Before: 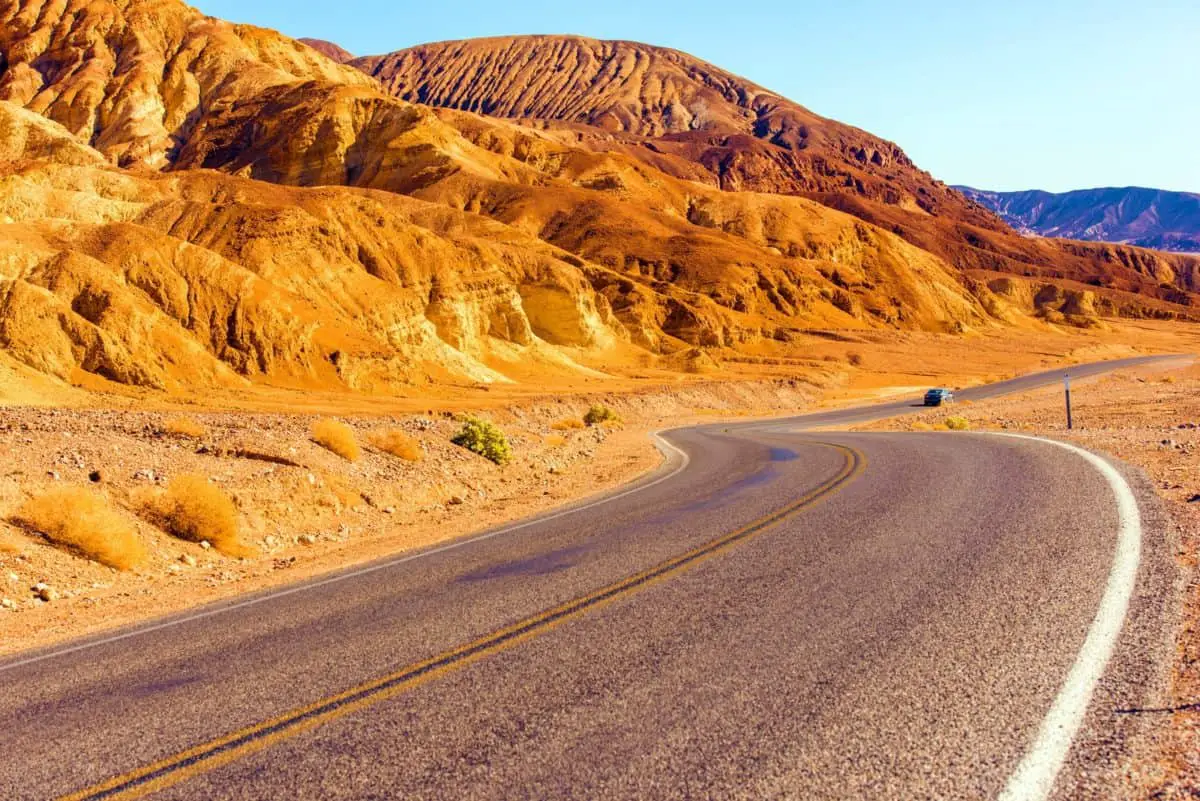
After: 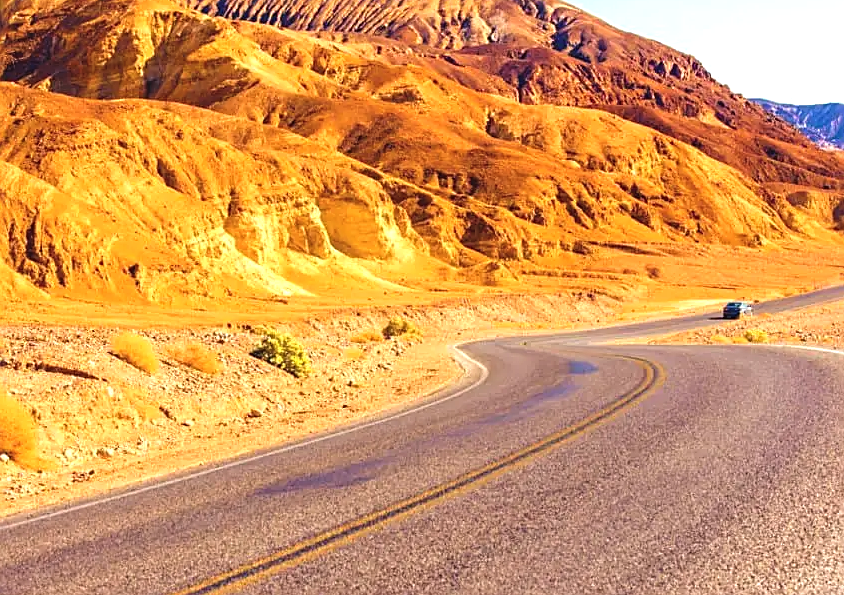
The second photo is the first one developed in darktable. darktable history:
crop and rotate: left 16.805%, top 10.968%, right 12.825%, bottom 14.724%
exposure: black level correction -0.005, exposure 0.618 EV, compensate highlight preservation false
sharpen: on, module defaults
color calibration: illuminant same as pipeline (D50), adaptation XYZ, x 0.346, y 0.358, temperature 5016.62 K
